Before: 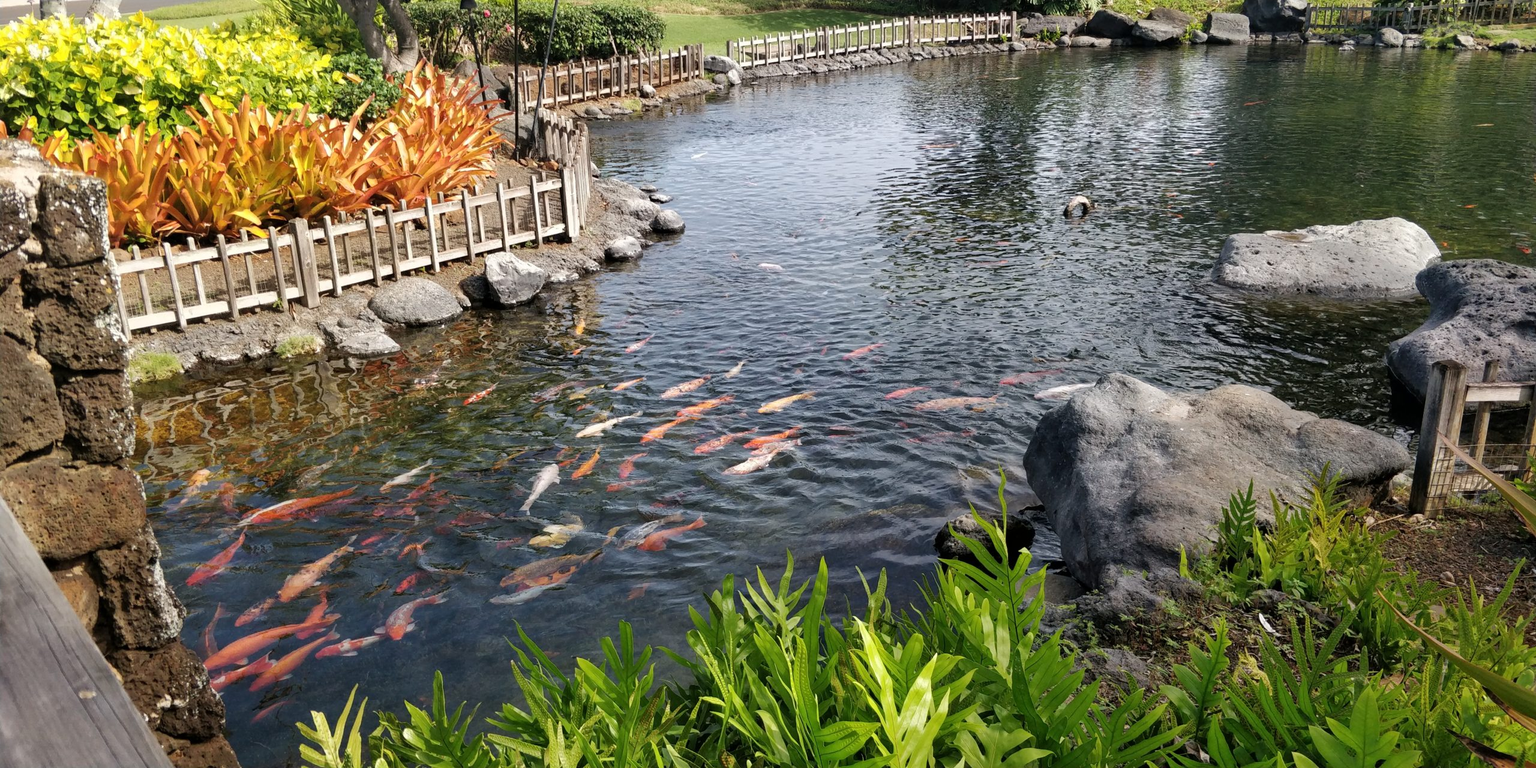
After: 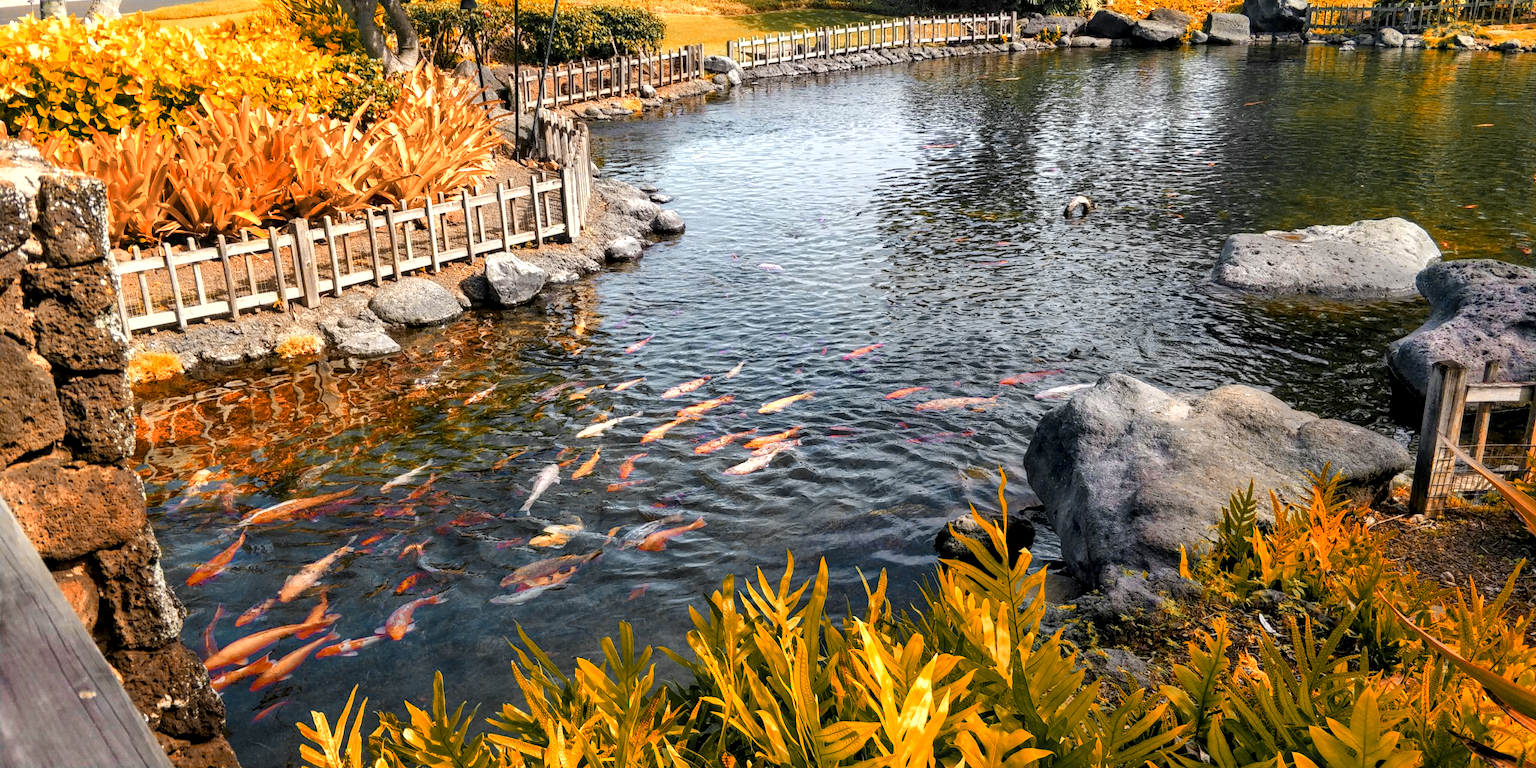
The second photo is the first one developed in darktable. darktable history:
local contrast: detail 130%
color balance rgb: linear chroma grading › global chroma 15%, perceptual saturation grading › global saturation 30%
color zones: curves: ch0 [(0.009, 0.528) (0.136, 0.6) (0.255, 0.586) (0.39, 0.528) (0.522, 0.584) (0.686, 0.736) (0.849, 0.561)]; ch1 [(0.045, 0.781) (0.14, 0.416) (0.257, 0.695) (0.442, 0.032) (0.738, 0.338) (0.818, 0.632) (0.891, 0.741) (1, 0.704)]; ch2 [(0, 0.667) (0.141, 0.52) (0.26, 0.37) (0.474, 0.432) (0.743, 0.286)]
